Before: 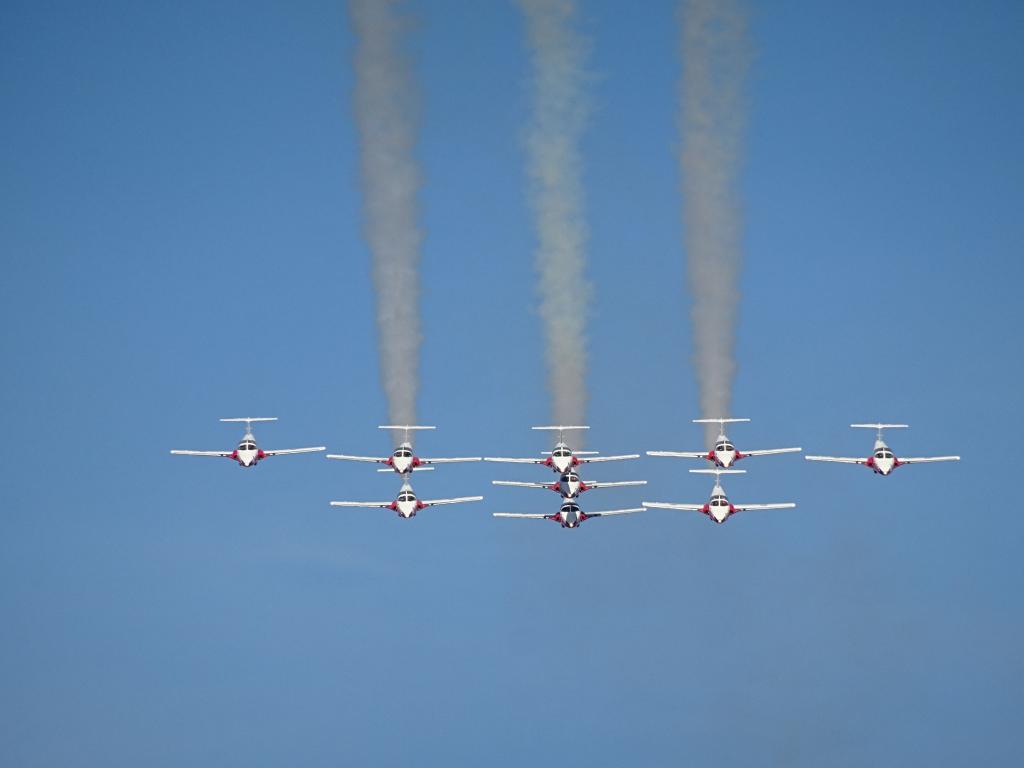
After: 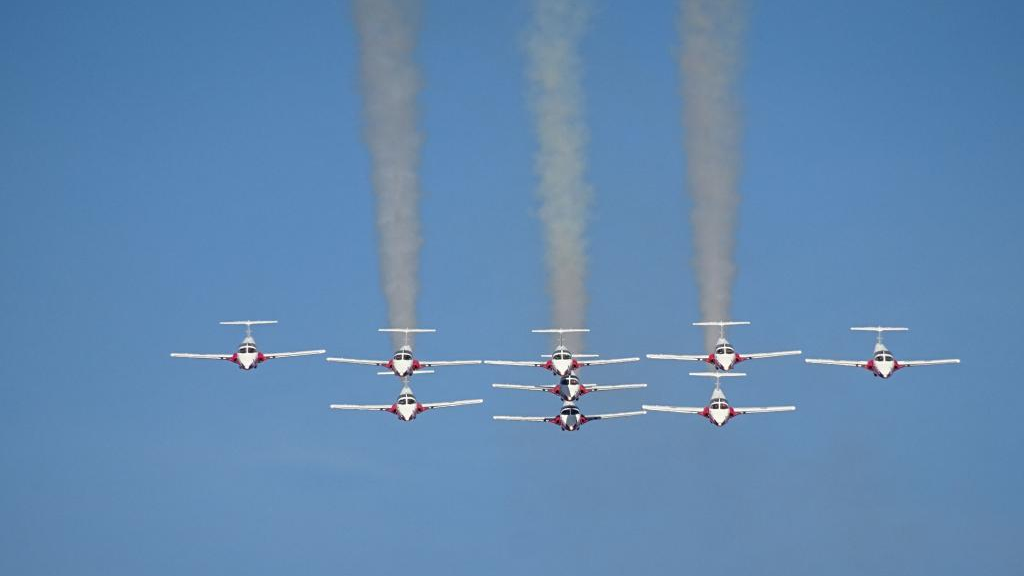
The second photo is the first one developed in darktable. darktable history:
crop and rotate: top 12.652%, bottom 12.342%
